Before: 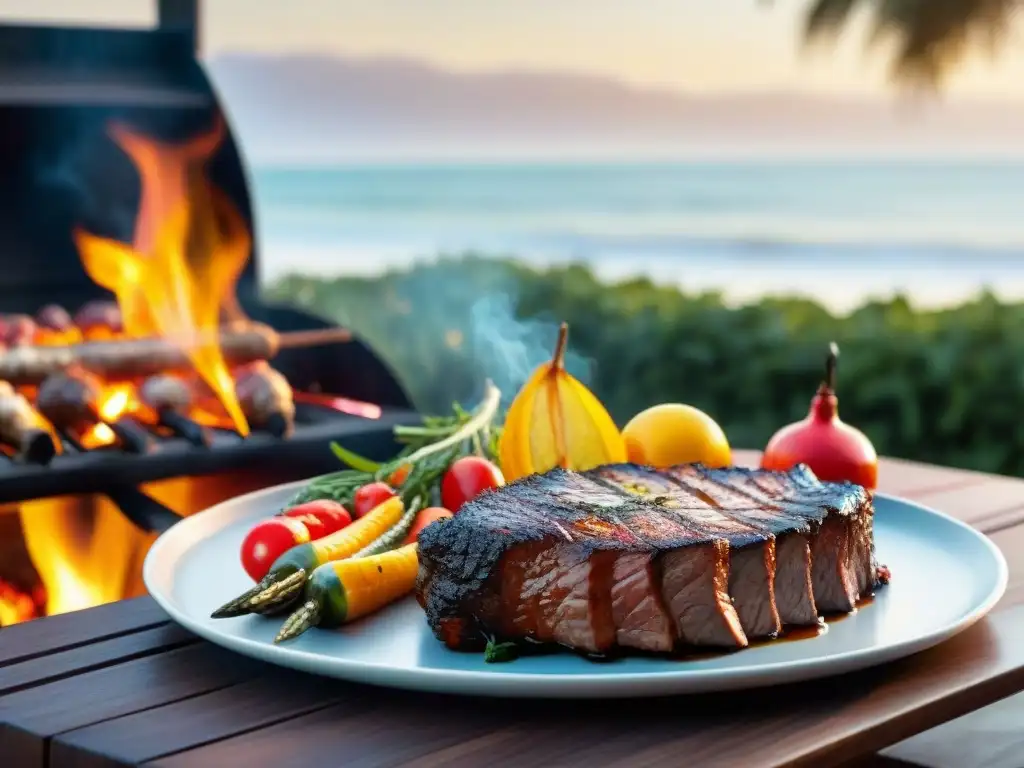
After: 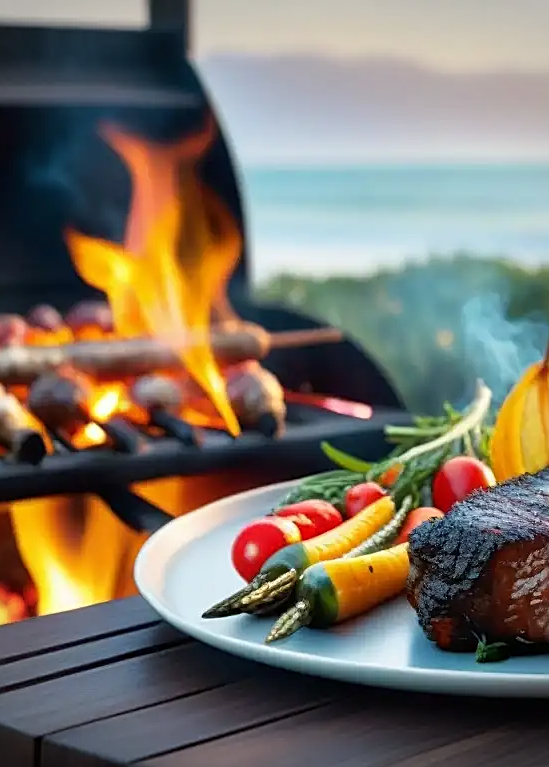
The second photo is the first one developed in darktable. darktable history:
vignetting: fall-off start 89.39%, fall-off radius 43.7%, brightness -0.291, width/height ratio 1.154, unbound false
sharpen: on, module defaults
crop: left 0.949%, right 45.37%, bottom 0.084%
